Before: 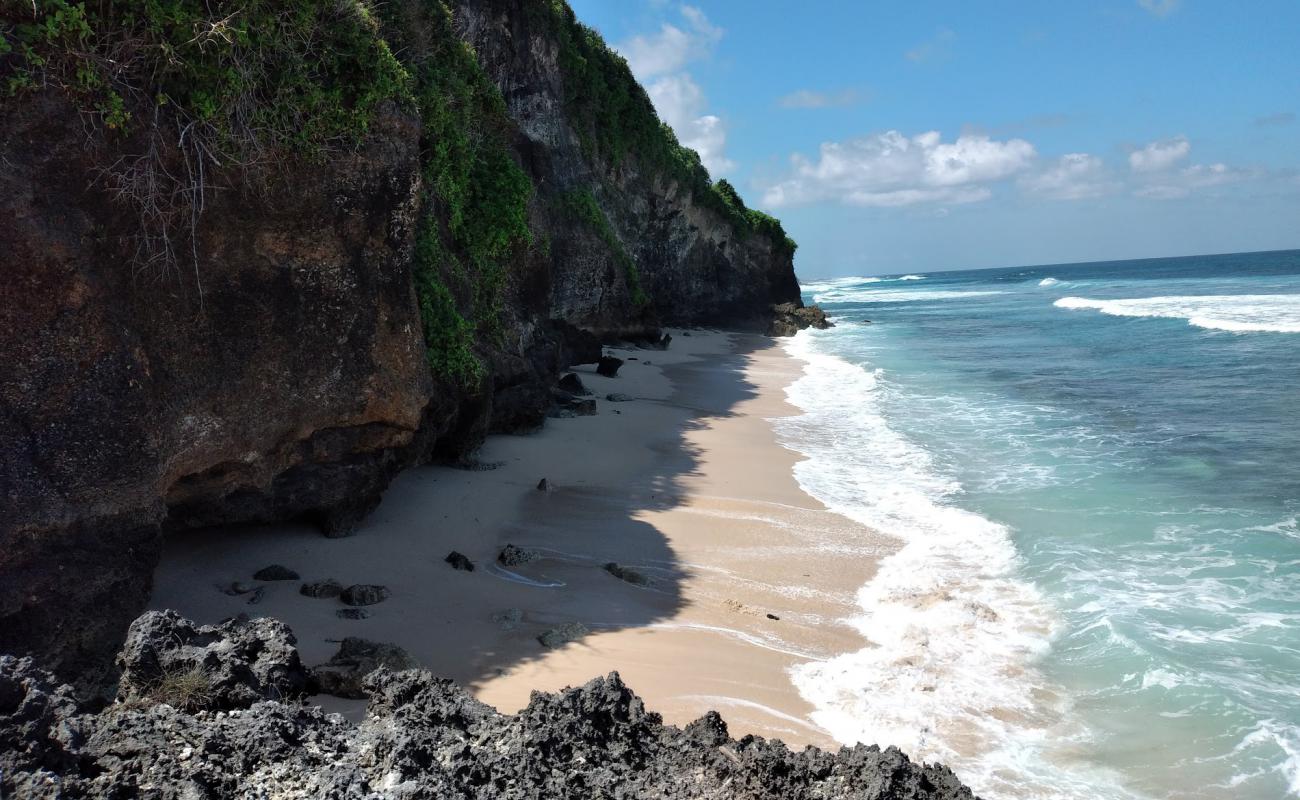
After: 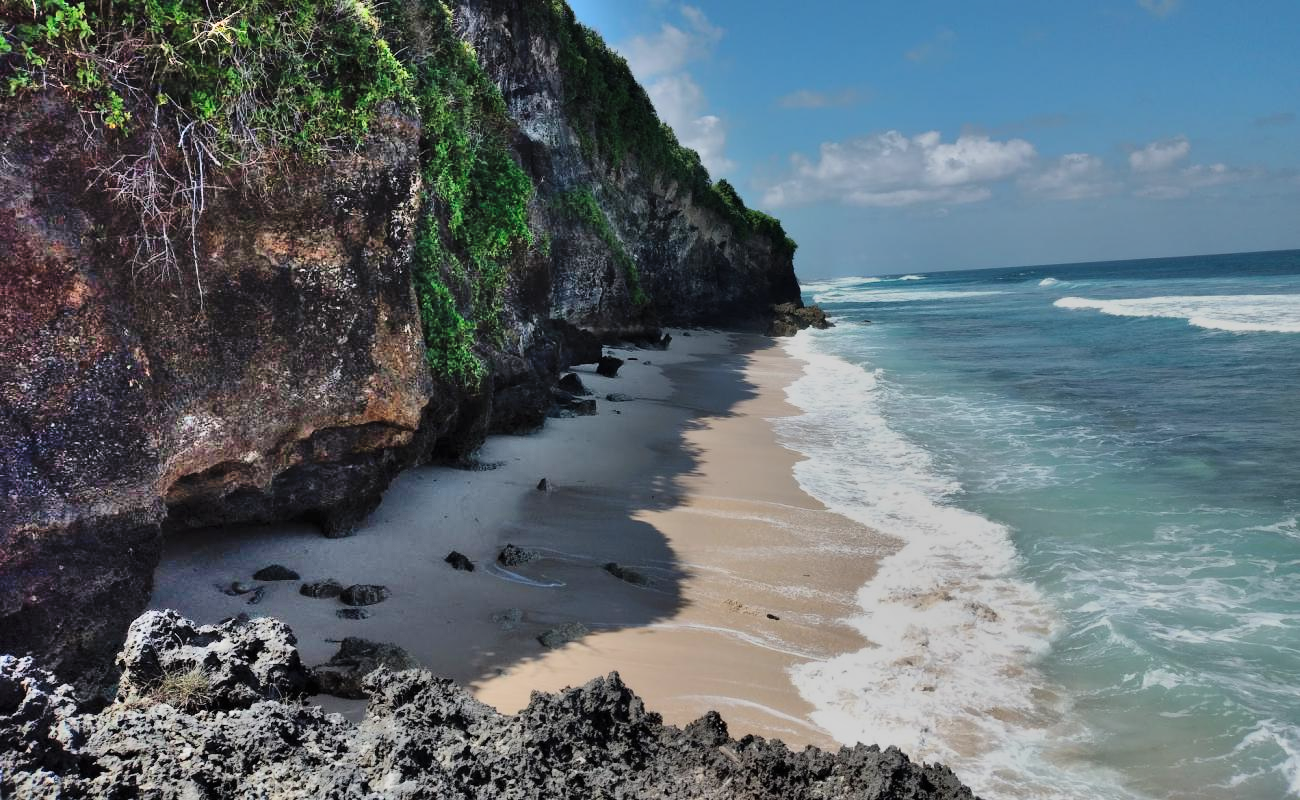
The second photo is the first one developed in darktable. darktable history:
shadows and highlights: shadows 75.34, highlights -61.13, soften with gaussian
contrast brightness saturation: contrast 0.096, brightness 0.04, saturation 0.088
exposure: black level correction 0, exposure -0.74 EV, compensate exposure bias true, compensate highlight preservation false
